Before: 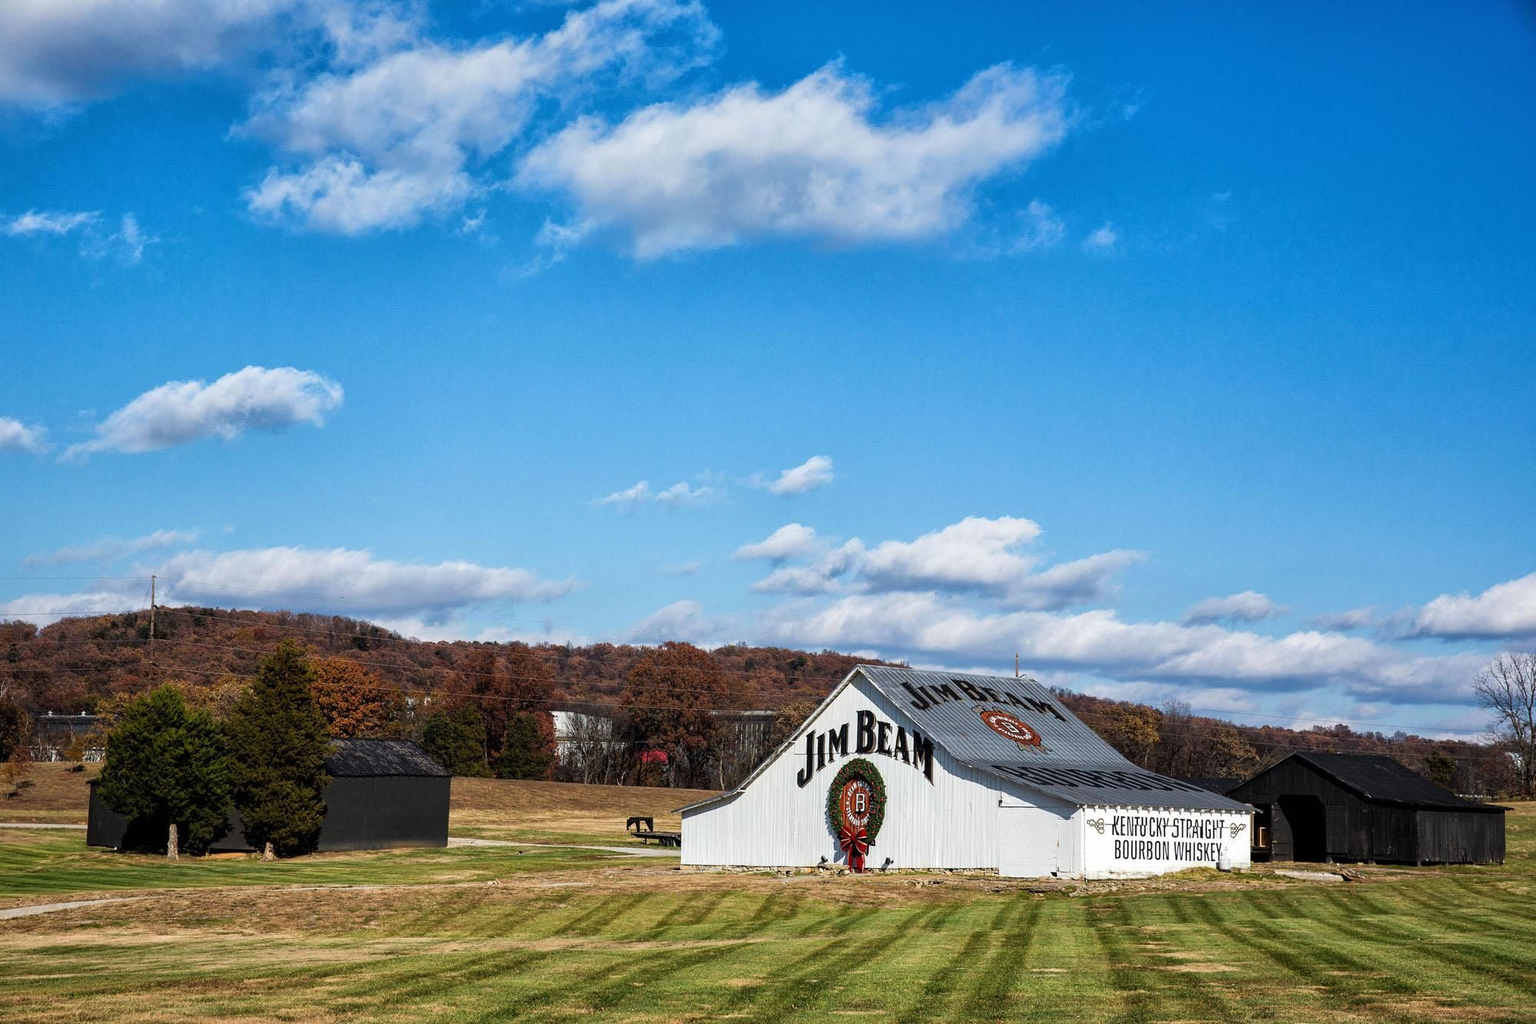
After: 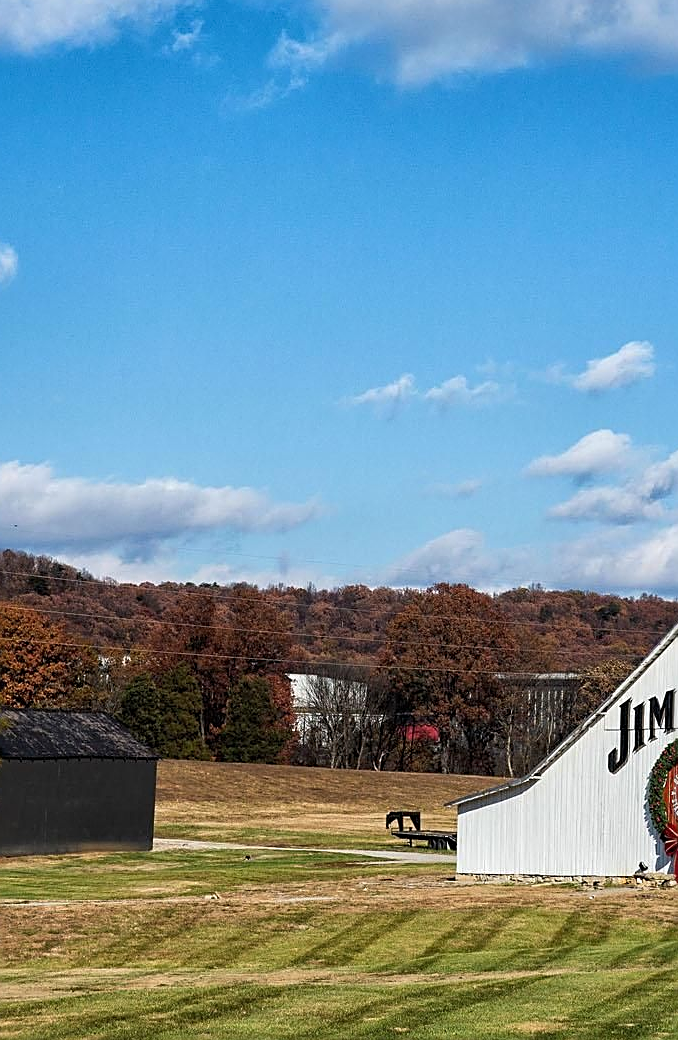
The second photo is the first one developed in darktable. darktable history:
sharpen: amount 0.597
crop and rotate: left 21.516%, top 18.934%, right 44.575%, bottom 3.006%
